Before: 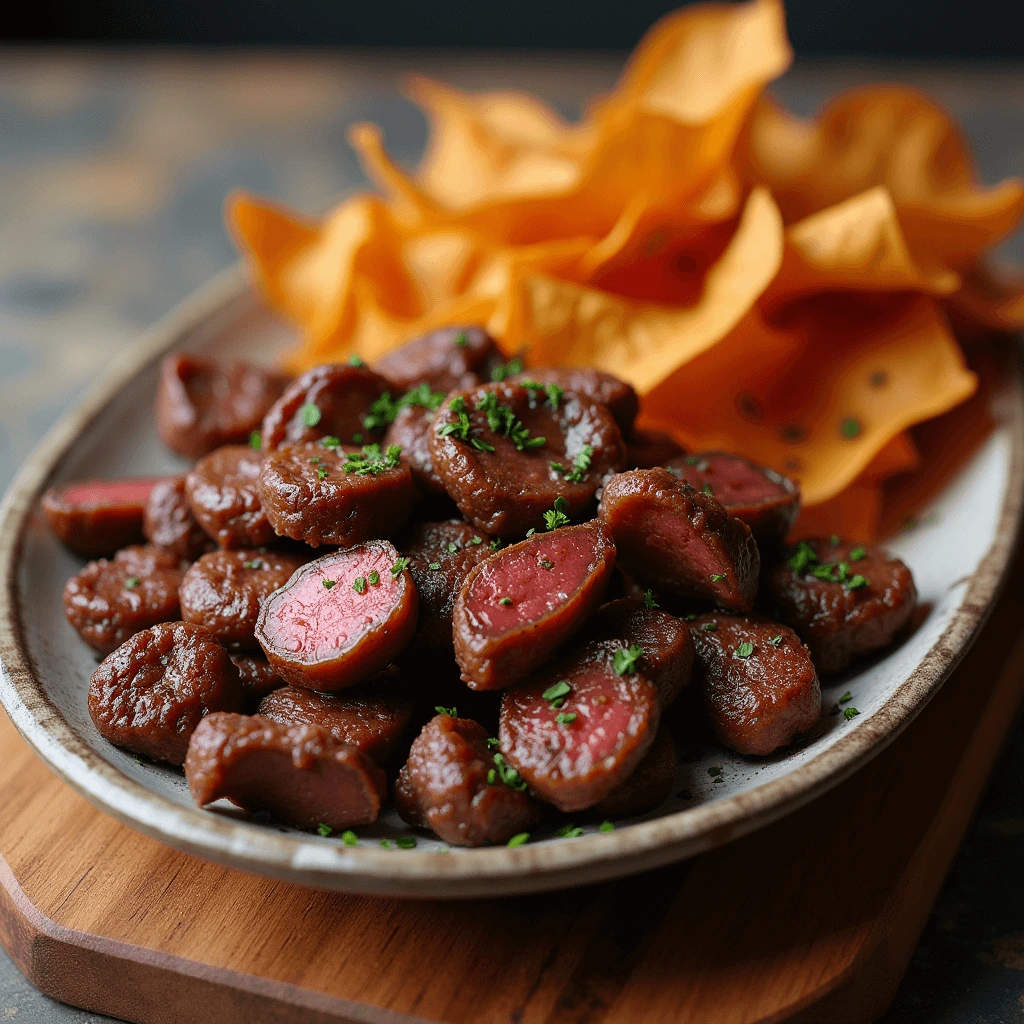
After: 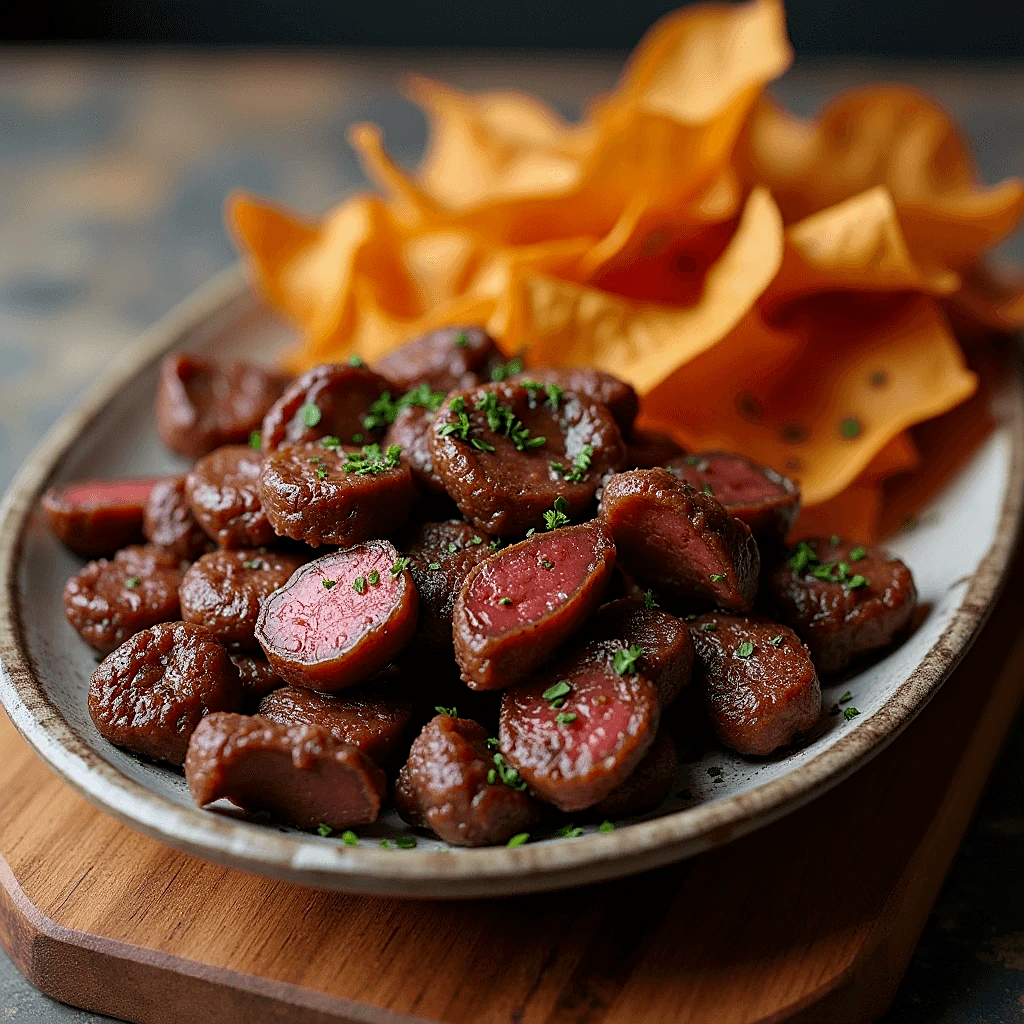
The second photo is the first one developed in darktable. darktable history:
sharpen: on, module defaults
local contrast: highlights 62%, shadows 105%, detail 106%, midtone range 0.533
